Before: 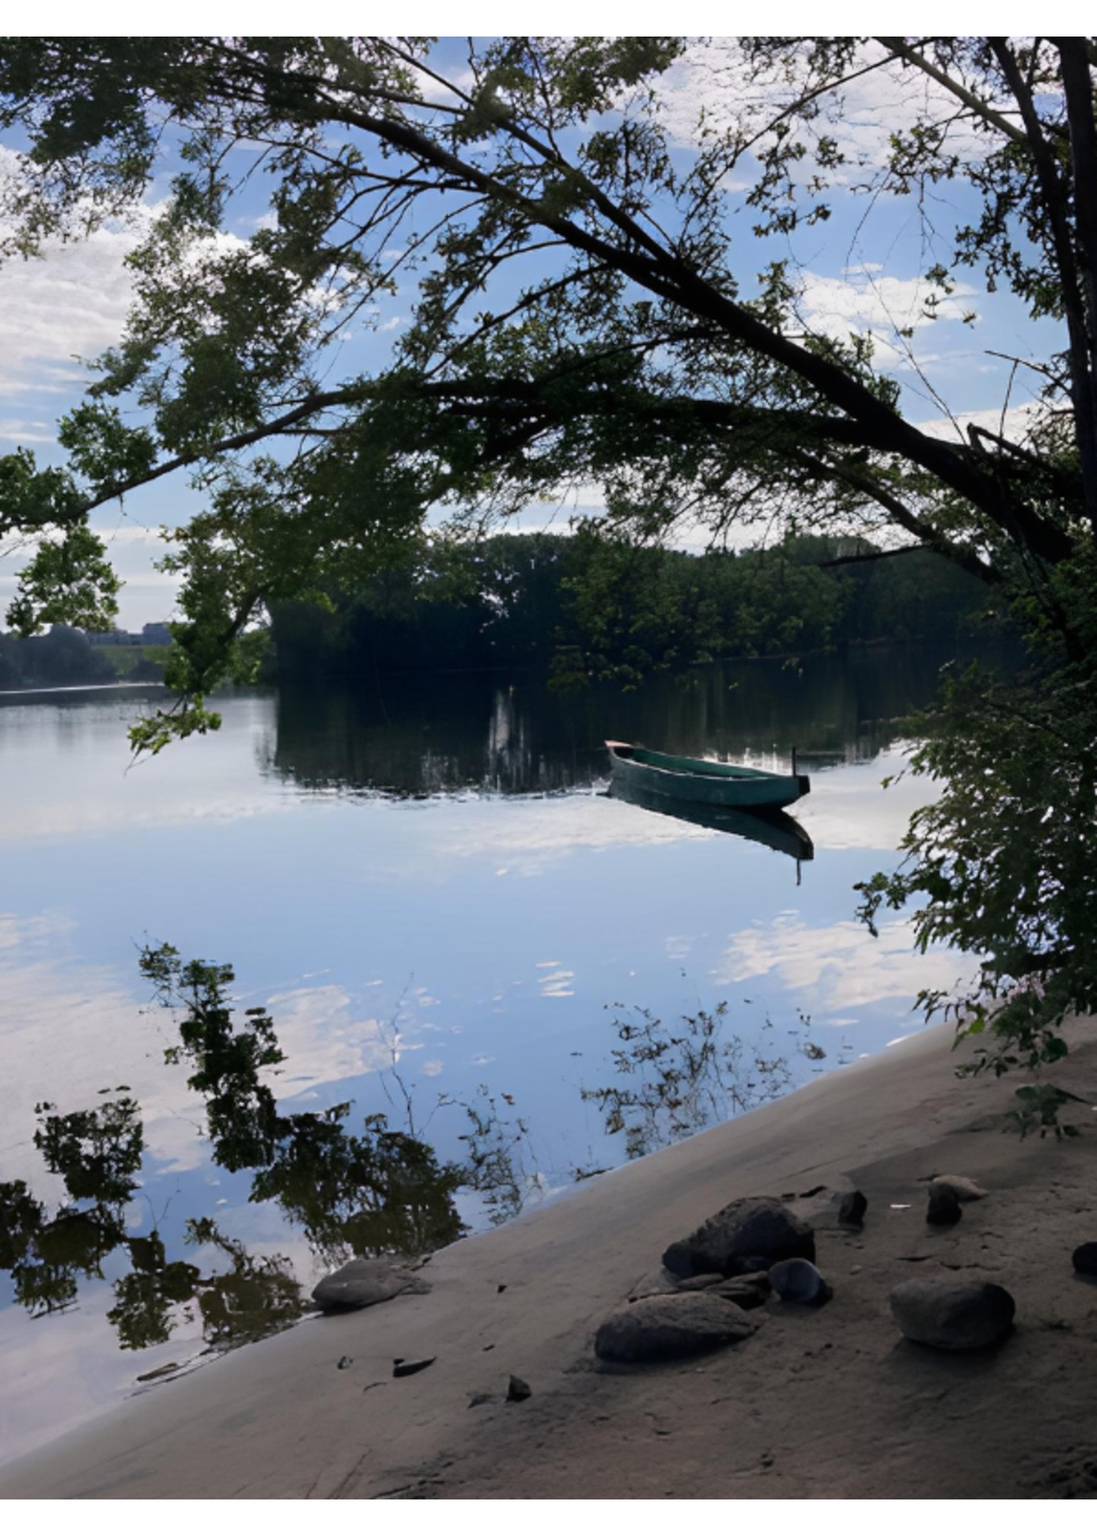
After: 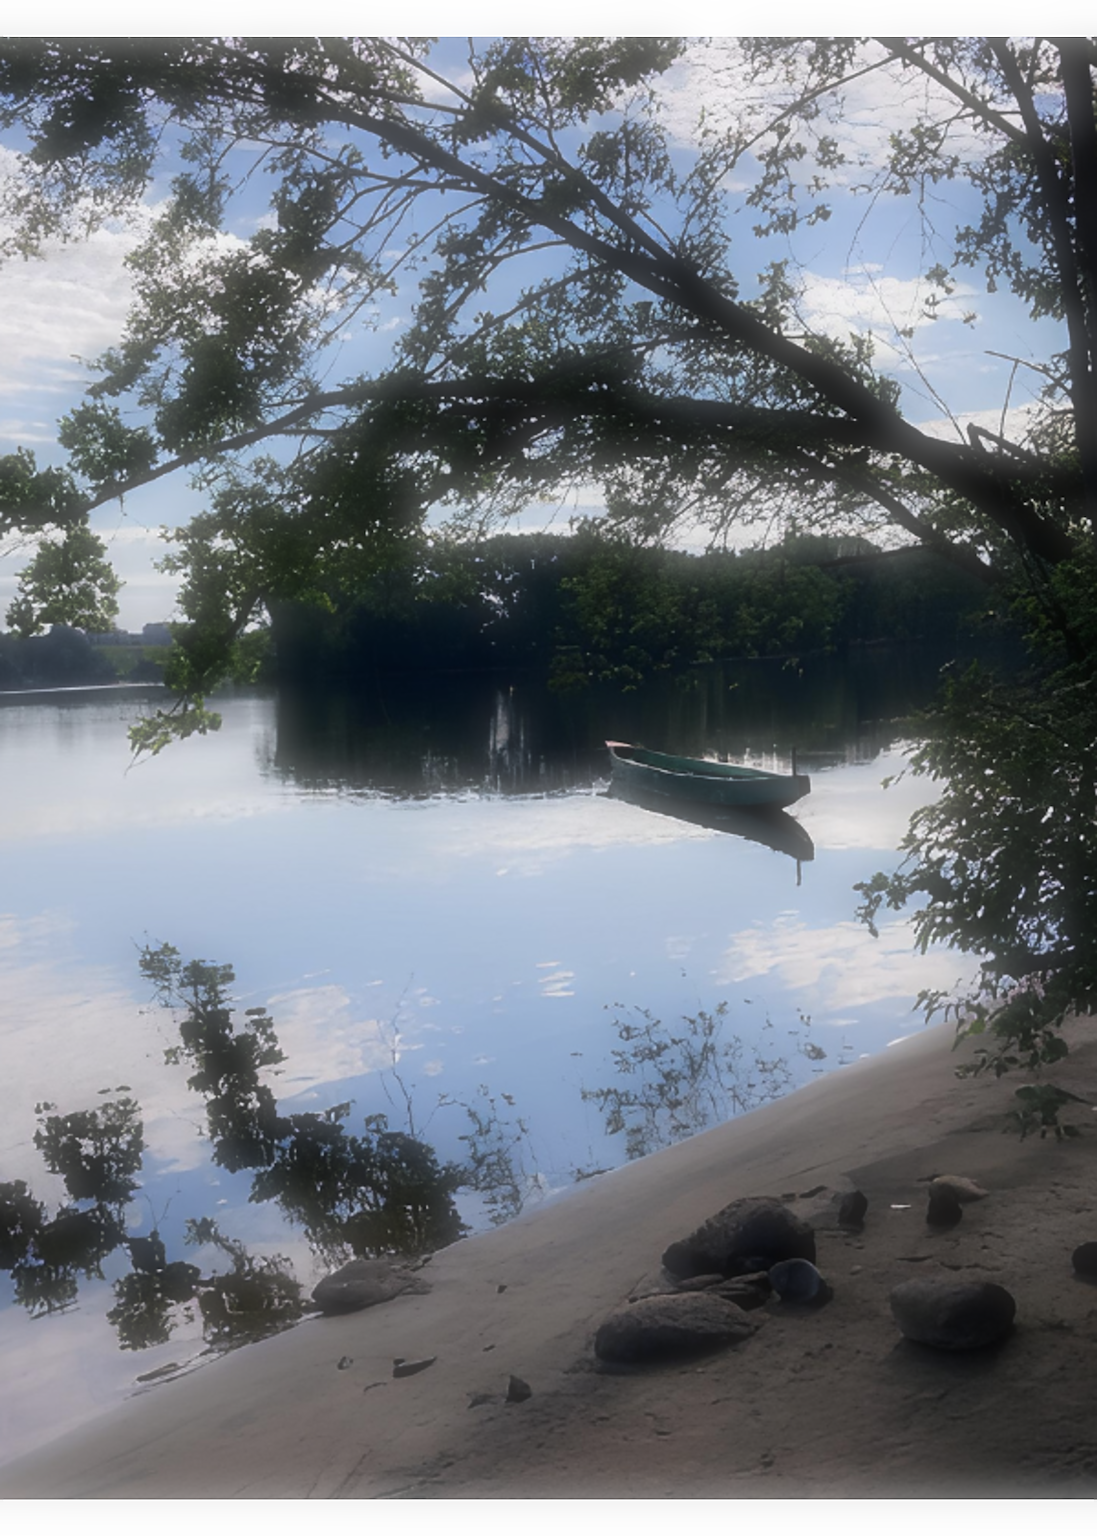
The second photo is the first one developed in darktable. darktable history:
soften: size 60.24%, saturation 65.46%, brightness 0.506 EV, mix 25.7%
sharpen: on, module defaults
